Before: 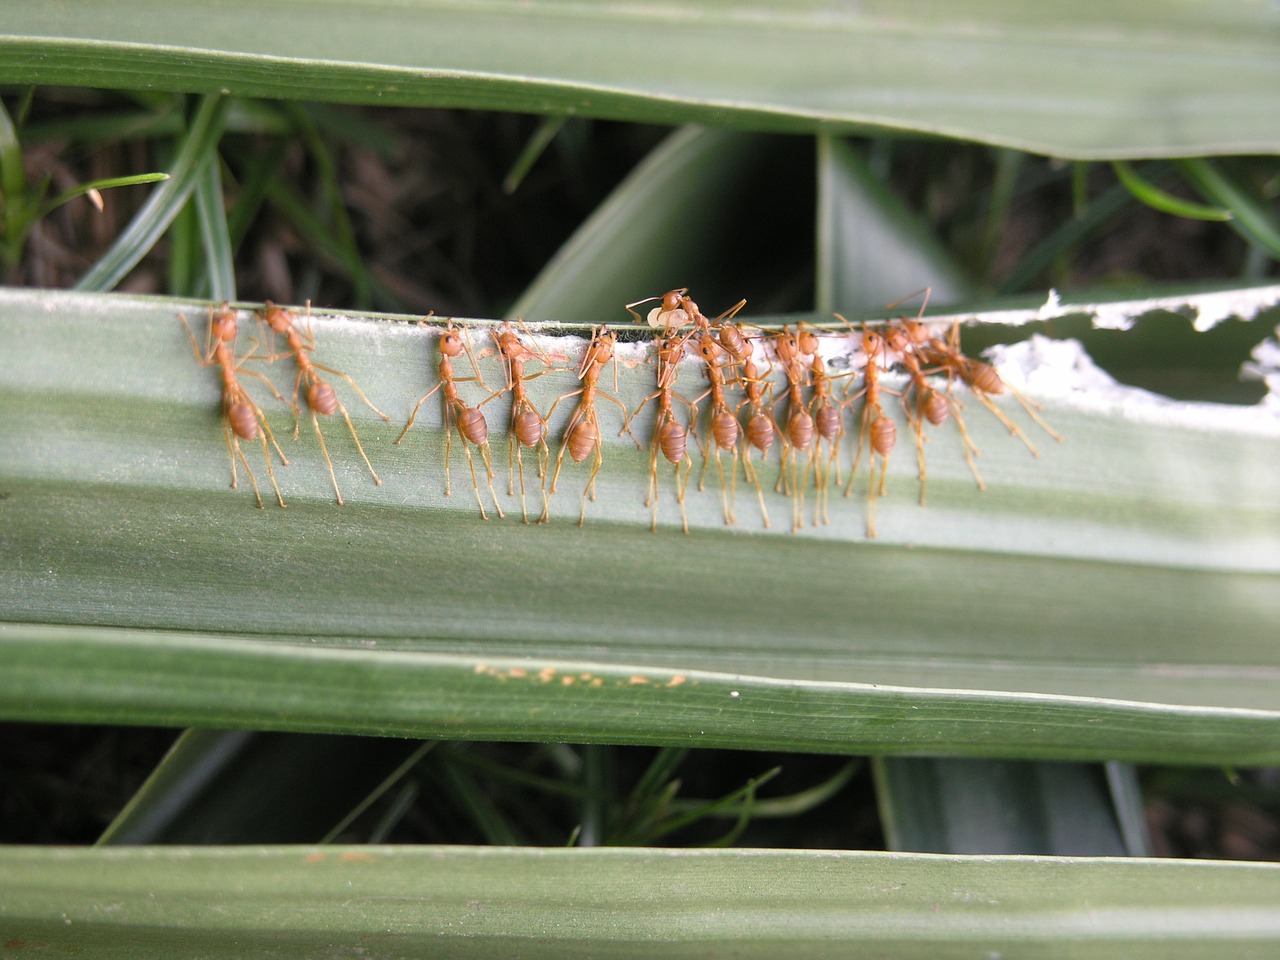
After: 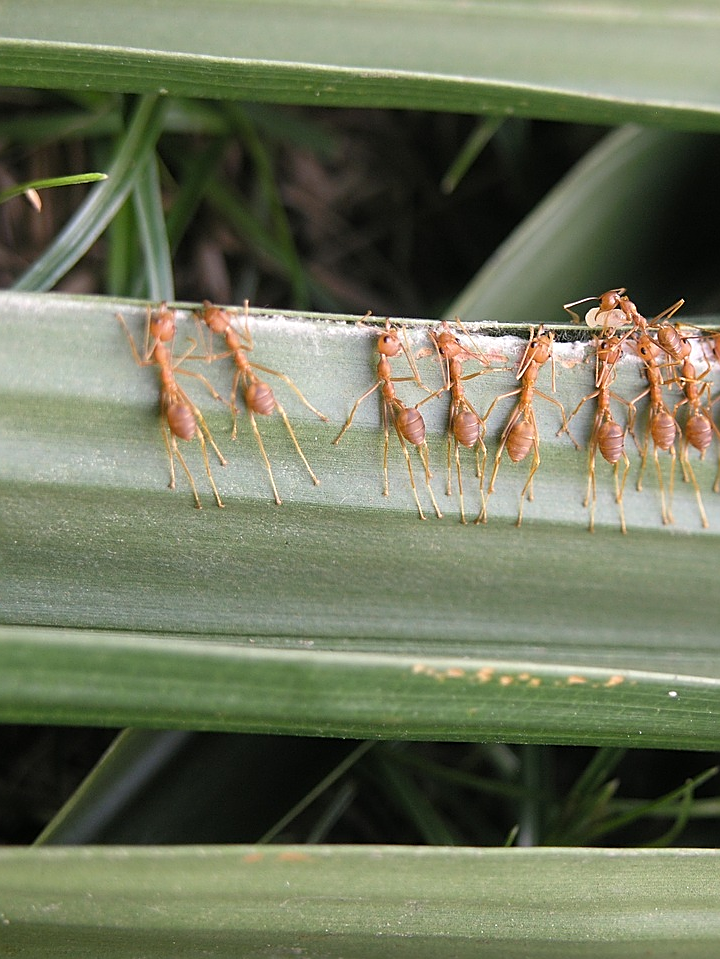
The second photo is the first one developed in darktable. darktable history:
sharpen: on, module defaults
crop: left 4.897%, right 38.787%
